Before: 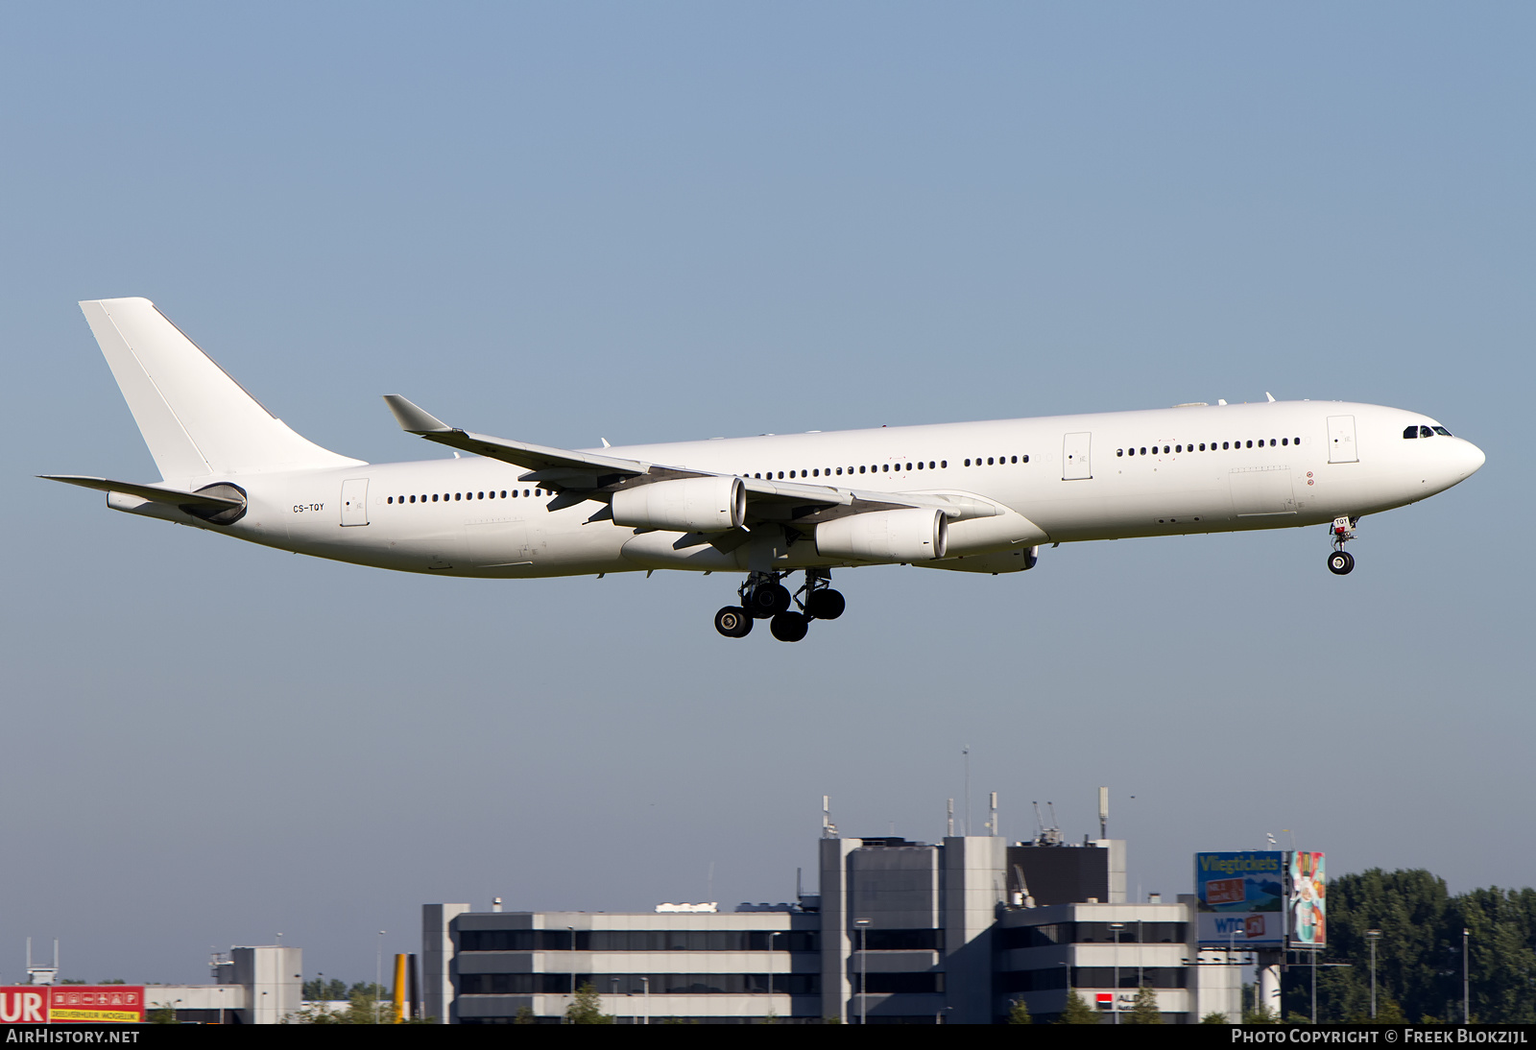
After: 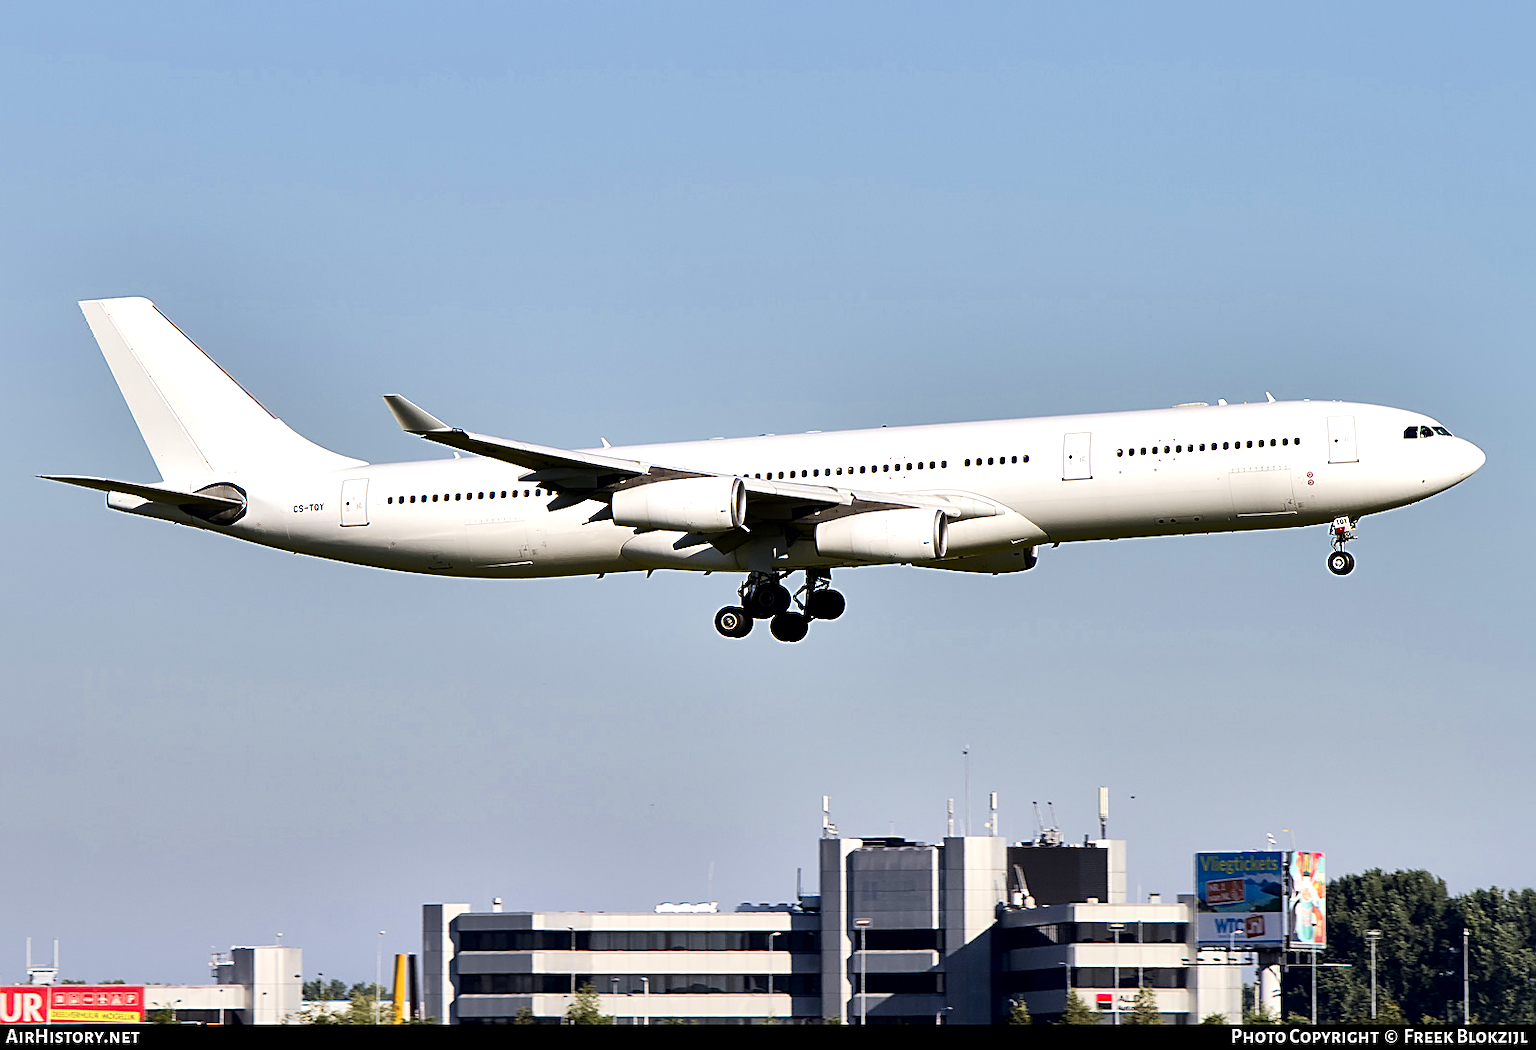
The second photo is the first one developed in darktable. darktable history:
tone equalizer: -7 EV 0.158 EV, -6 EV 0.566 EV, -5 EV 1.18 EV, -4 EV 1.31 EV, -3 EV 1.13 EV, -2 EV 0.6 EV, -1 EV 0.148 EV, edges refinement/feathering 500, mask exposure compensation -1.57 EV, preserve details no
sharpen: on, module defaults
local contrast: mode bilateral grid, contrast 70, coarseness 74, detail 180%, midtone range 0.2
shadows and highlights: shadows 6.53, soften with gaussian
